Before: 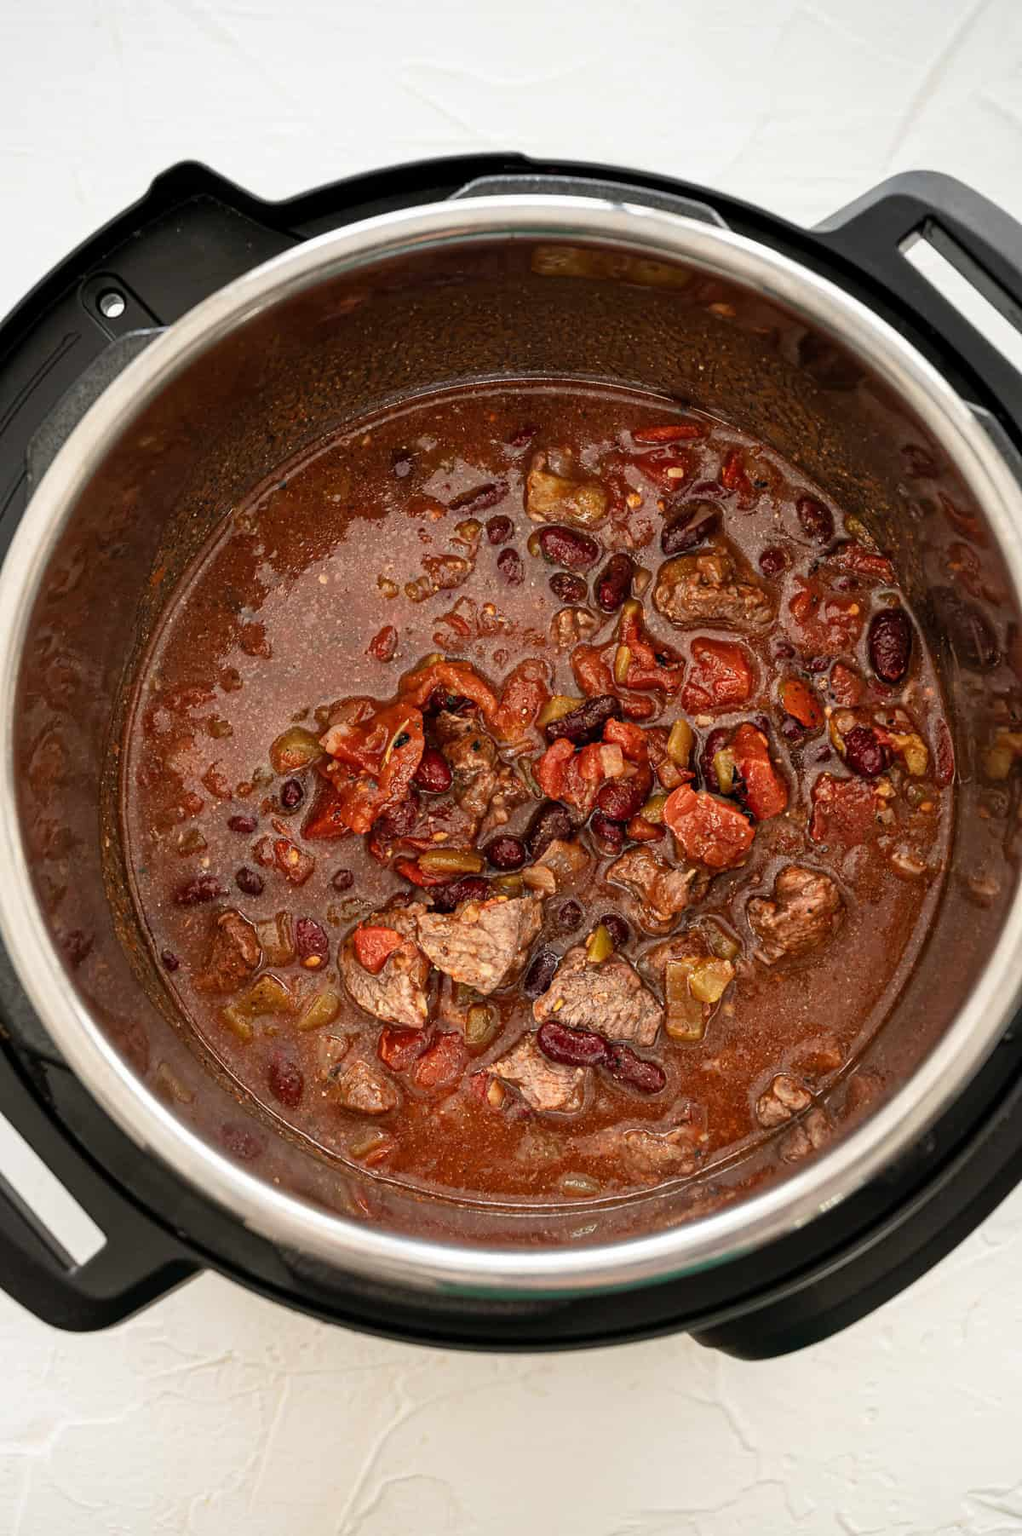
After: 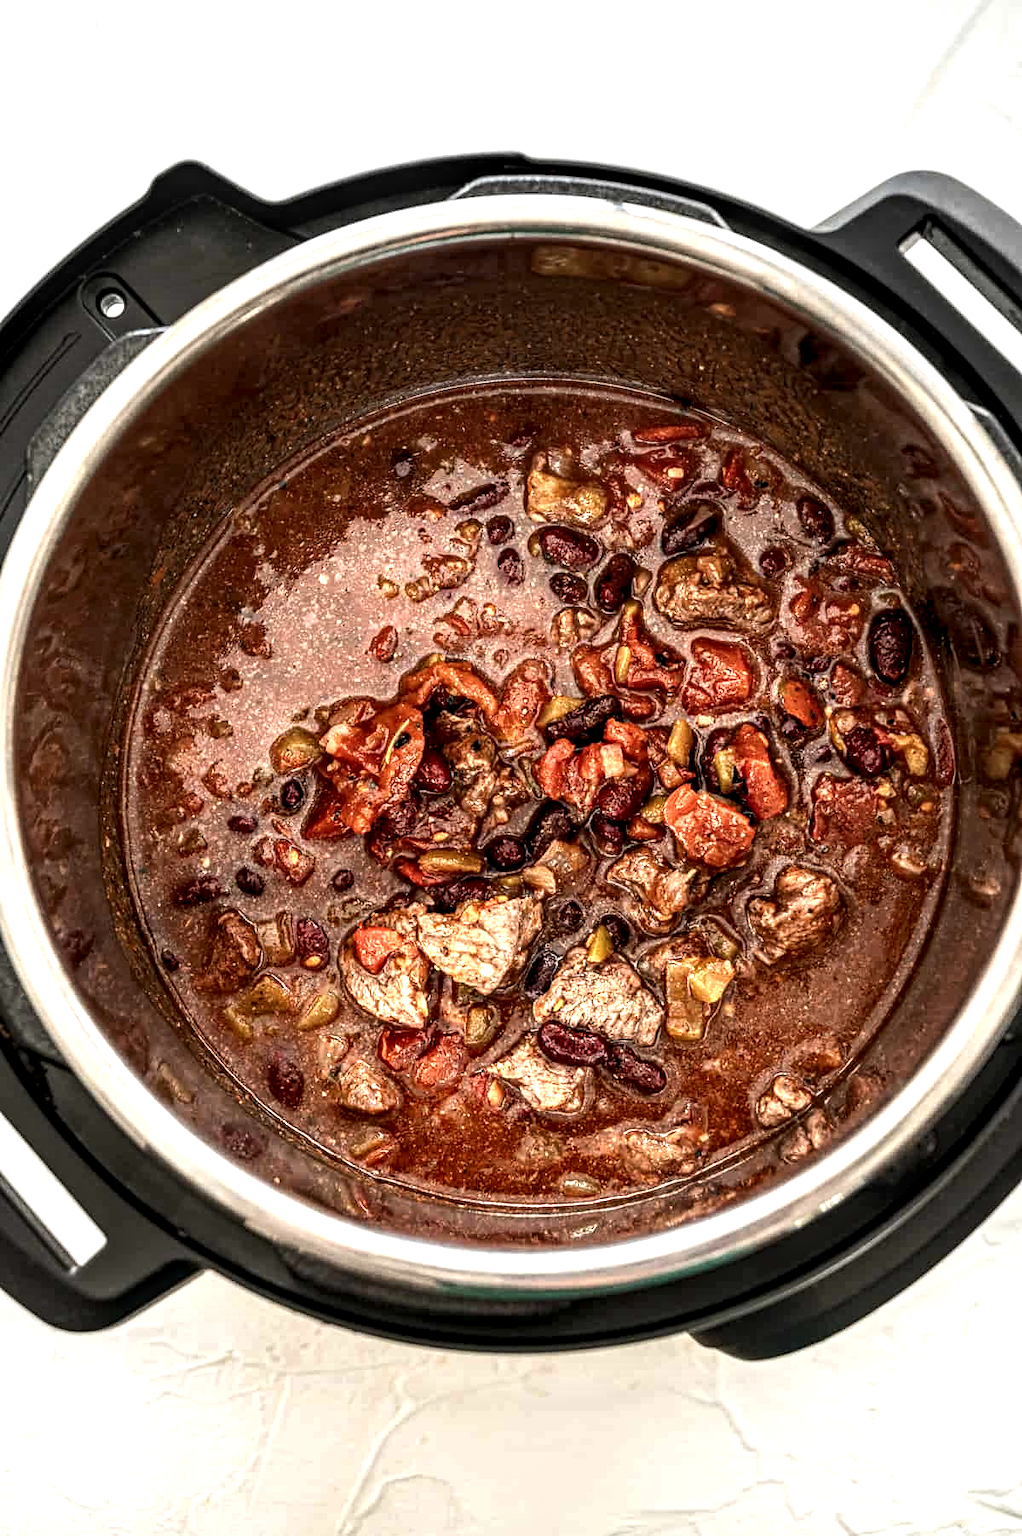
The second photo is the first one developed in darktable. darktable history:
tone equalizer: -8 EV 0.001 EV, -7 EV -0.001 EV, -6 EV 0.001 EV, -5 EV -0.023 EV, -4 EV -0.115 EV, -3 EV -0.19 EV, -2 EV 0.221 EV, -1 EV 0.712 EV, +0 EV 0.474 EV
local contrast: highlights 17%, detail 188%
